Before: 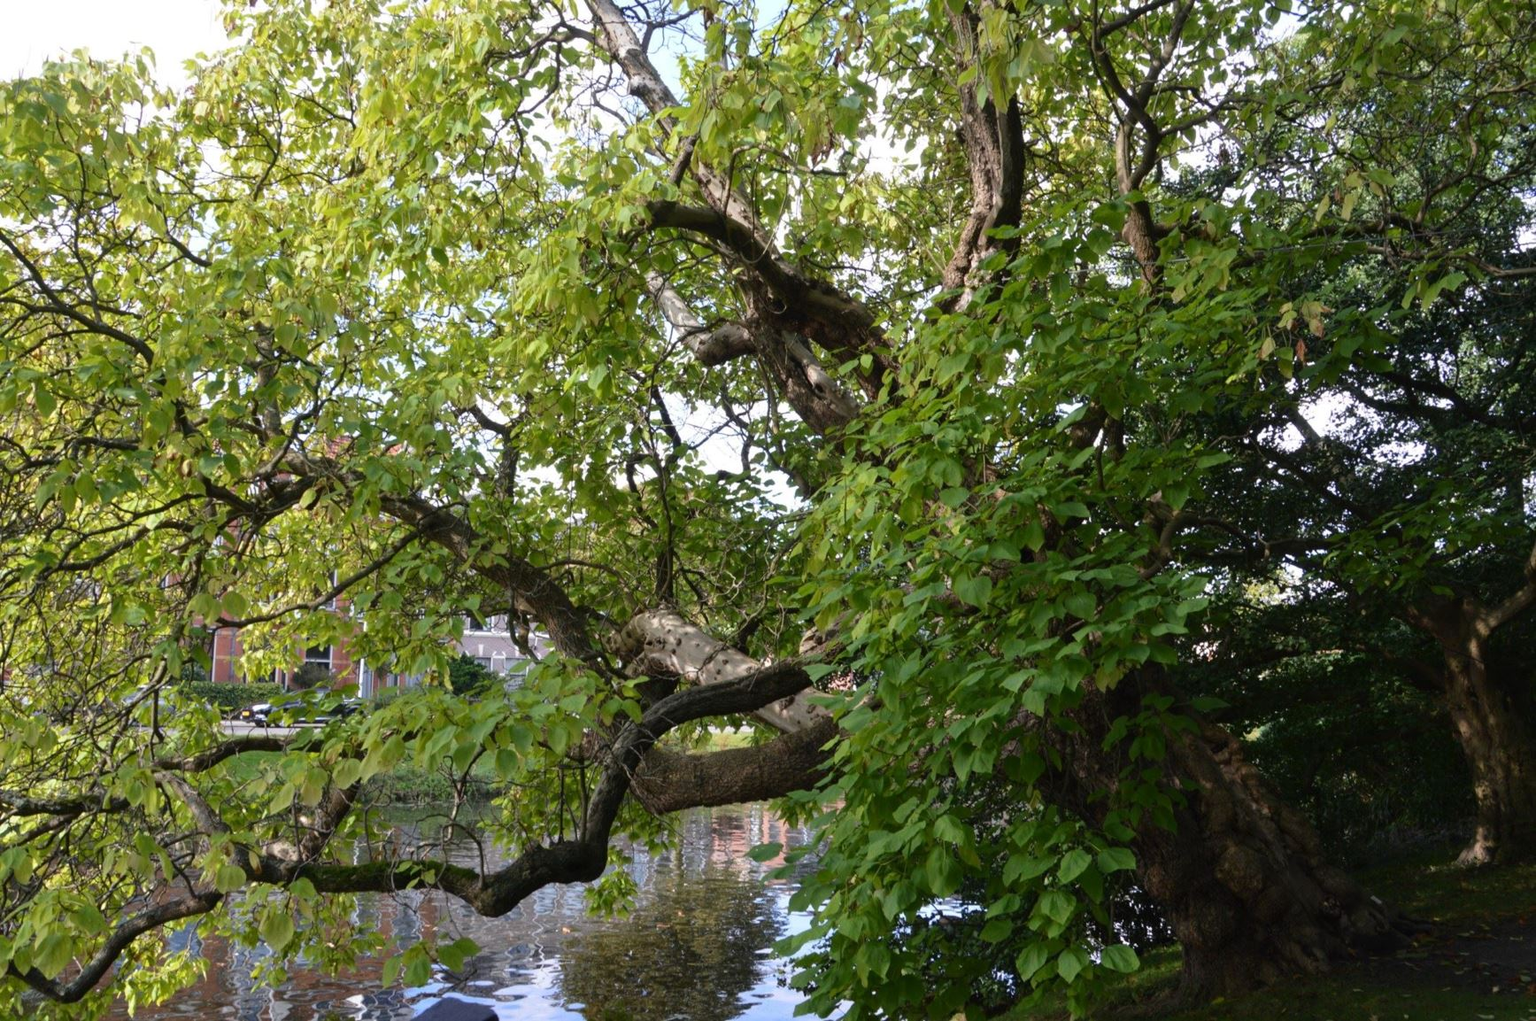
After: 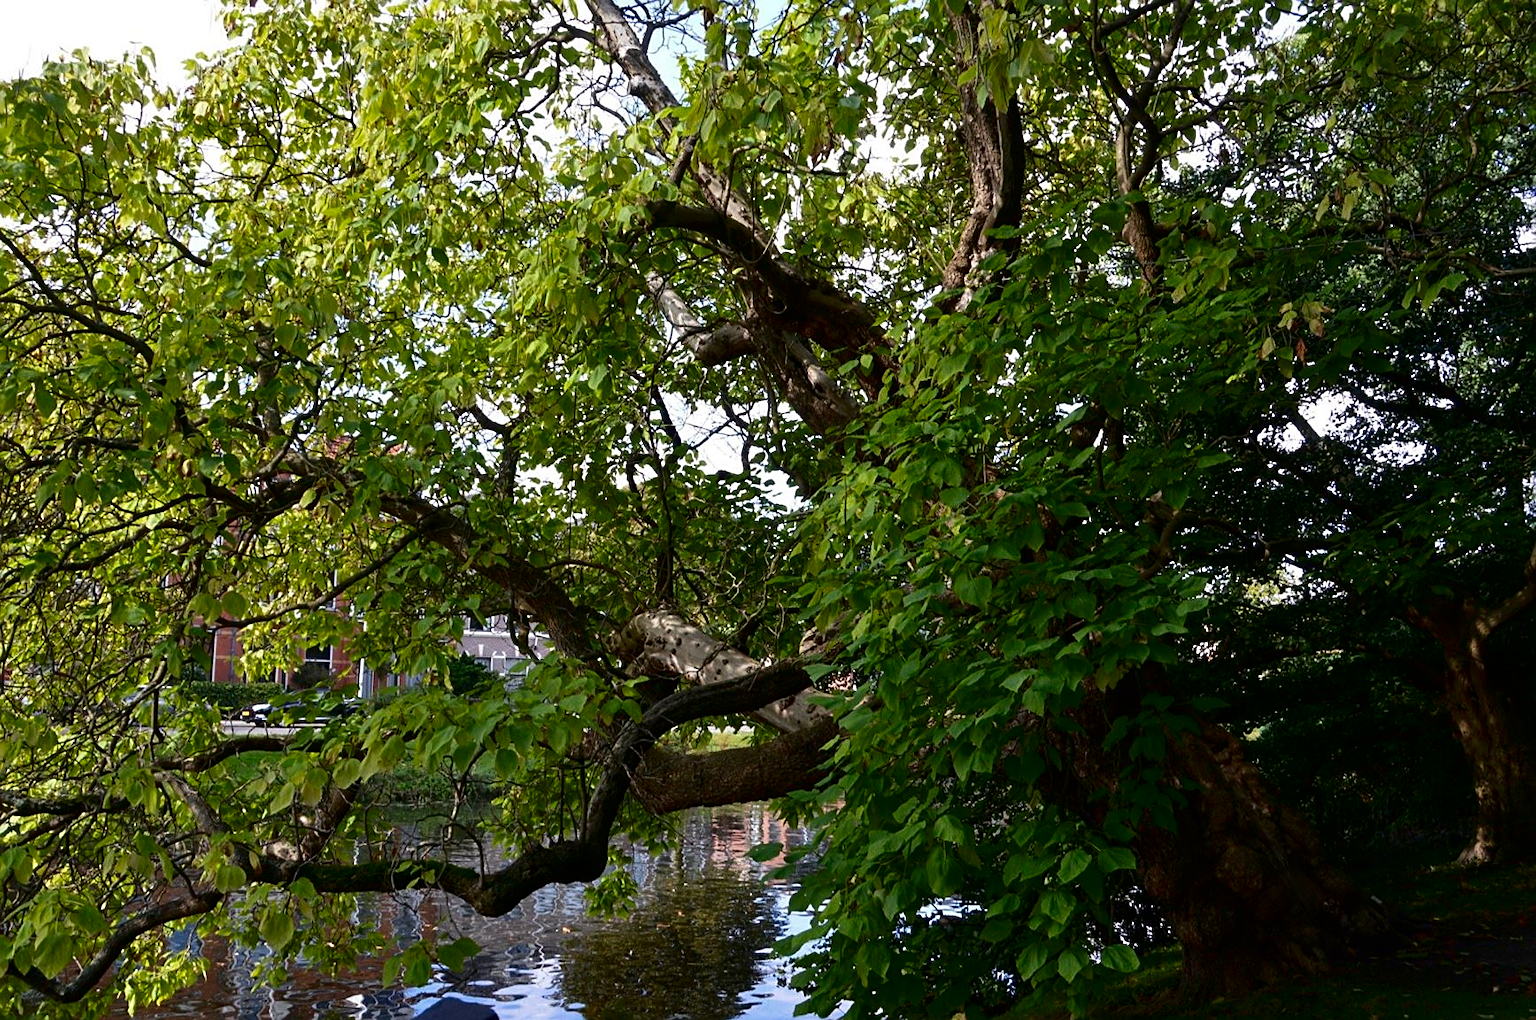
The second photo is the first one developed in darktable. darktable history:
contrast brightness saturation: contrast 0.1, brightness -0.26, saturation 0.14
sharpen: on, module defaults
white balance: emerald 1
shadows and highlights: shadows 20.91, highlights -35.45, soften with gaussian
